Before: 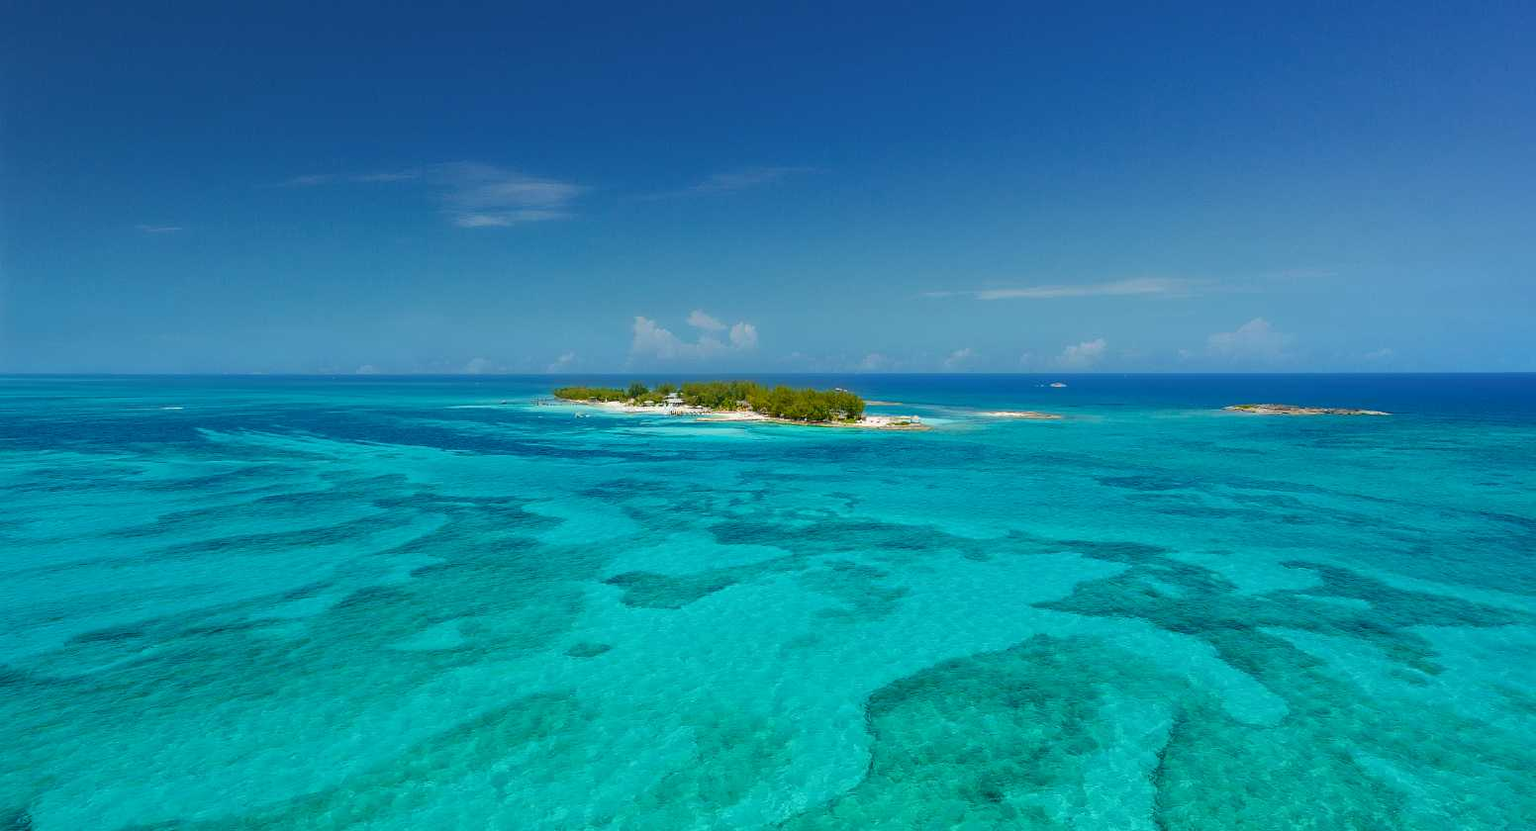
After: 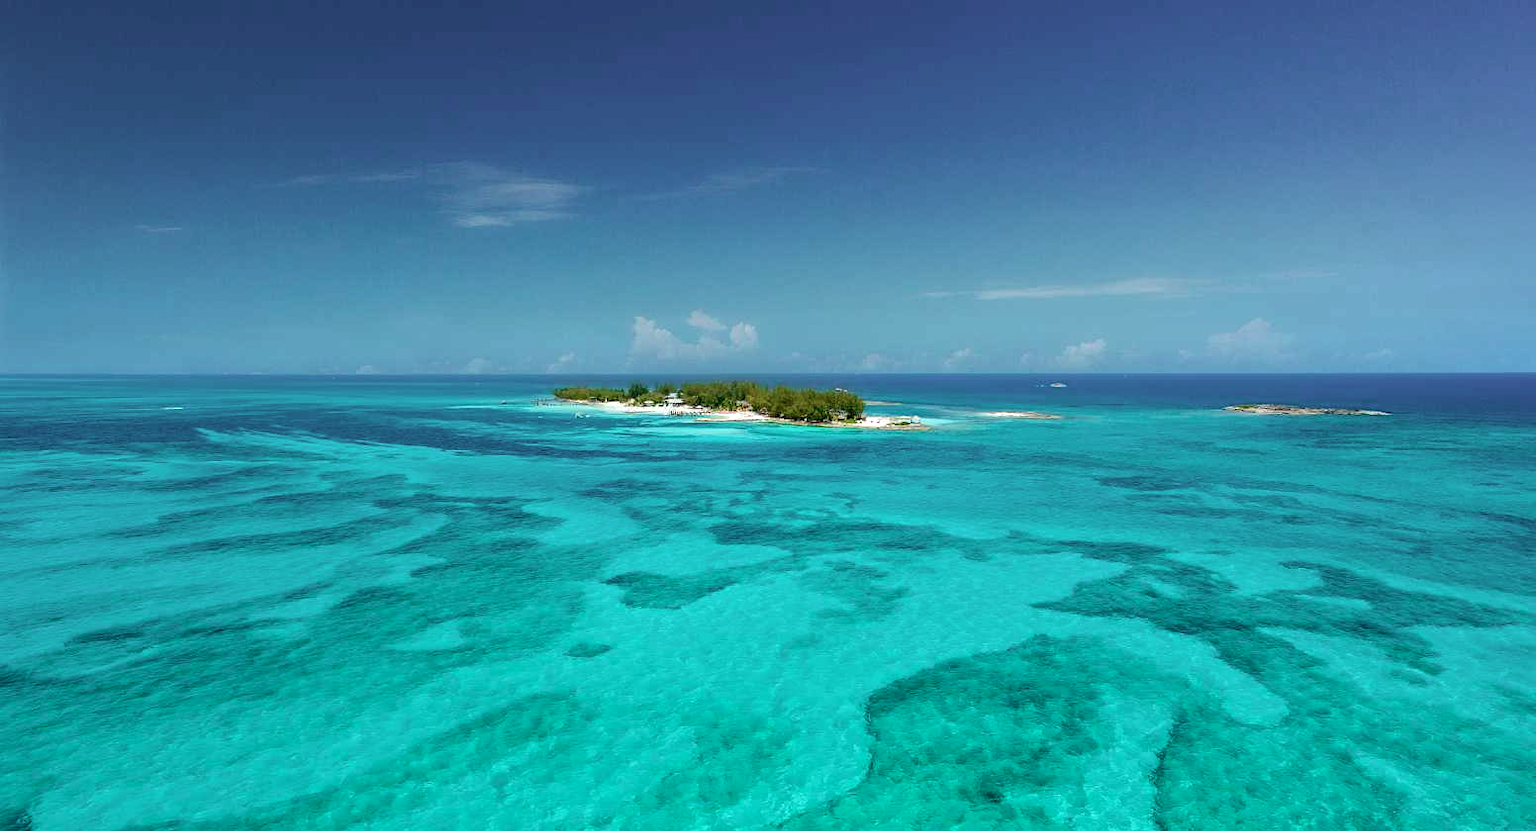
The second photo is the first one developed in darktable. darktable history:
color contrast: blue-yellow contrast 0.7
white balance: red 0.988, blue 1.017
tone equalizer: -8 EV -0.417 EV, -7 EV -0.389 EV, -6 EV -0.333 EV, -5 EV -0.222 EV, -3 EV 0.222 EV, -2 EV 0.333 EV, -1 EV 0.389 EV, +0 EV 0.417 EV, edges refinement/feathering 500, mask exposure compensation -1.57 EV, preserve details no
exposure: black level correction 0.009, compensate highlight preservation false
